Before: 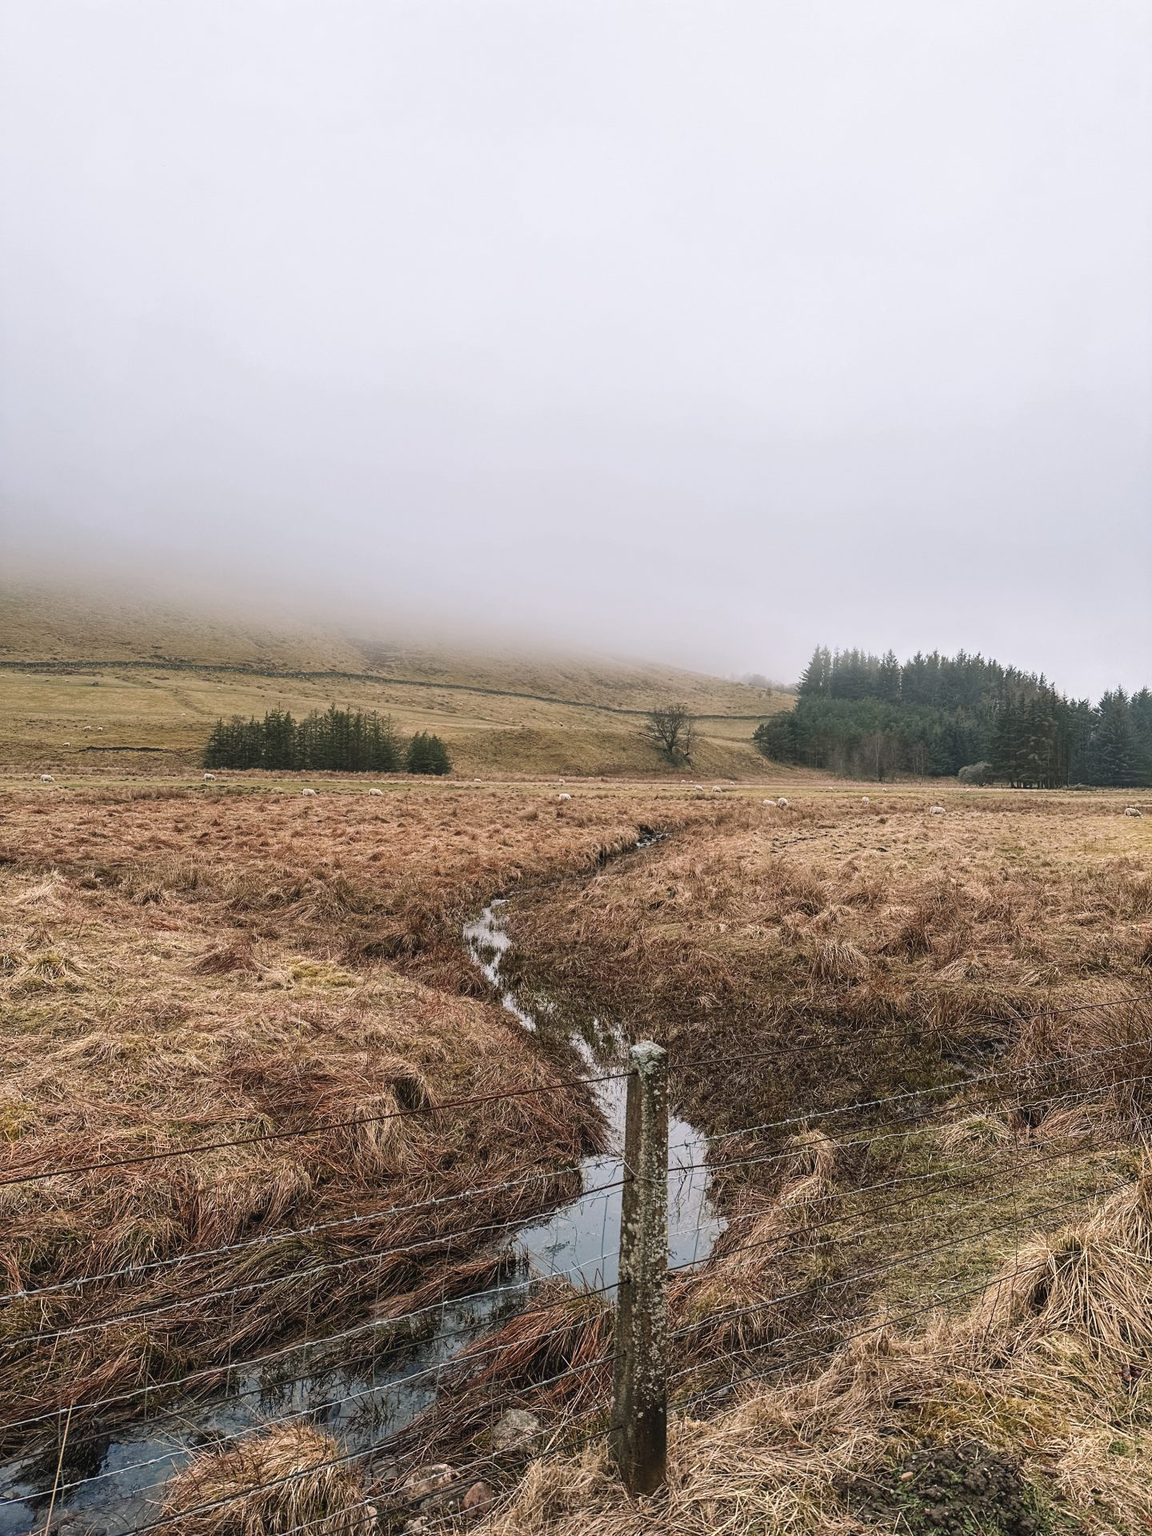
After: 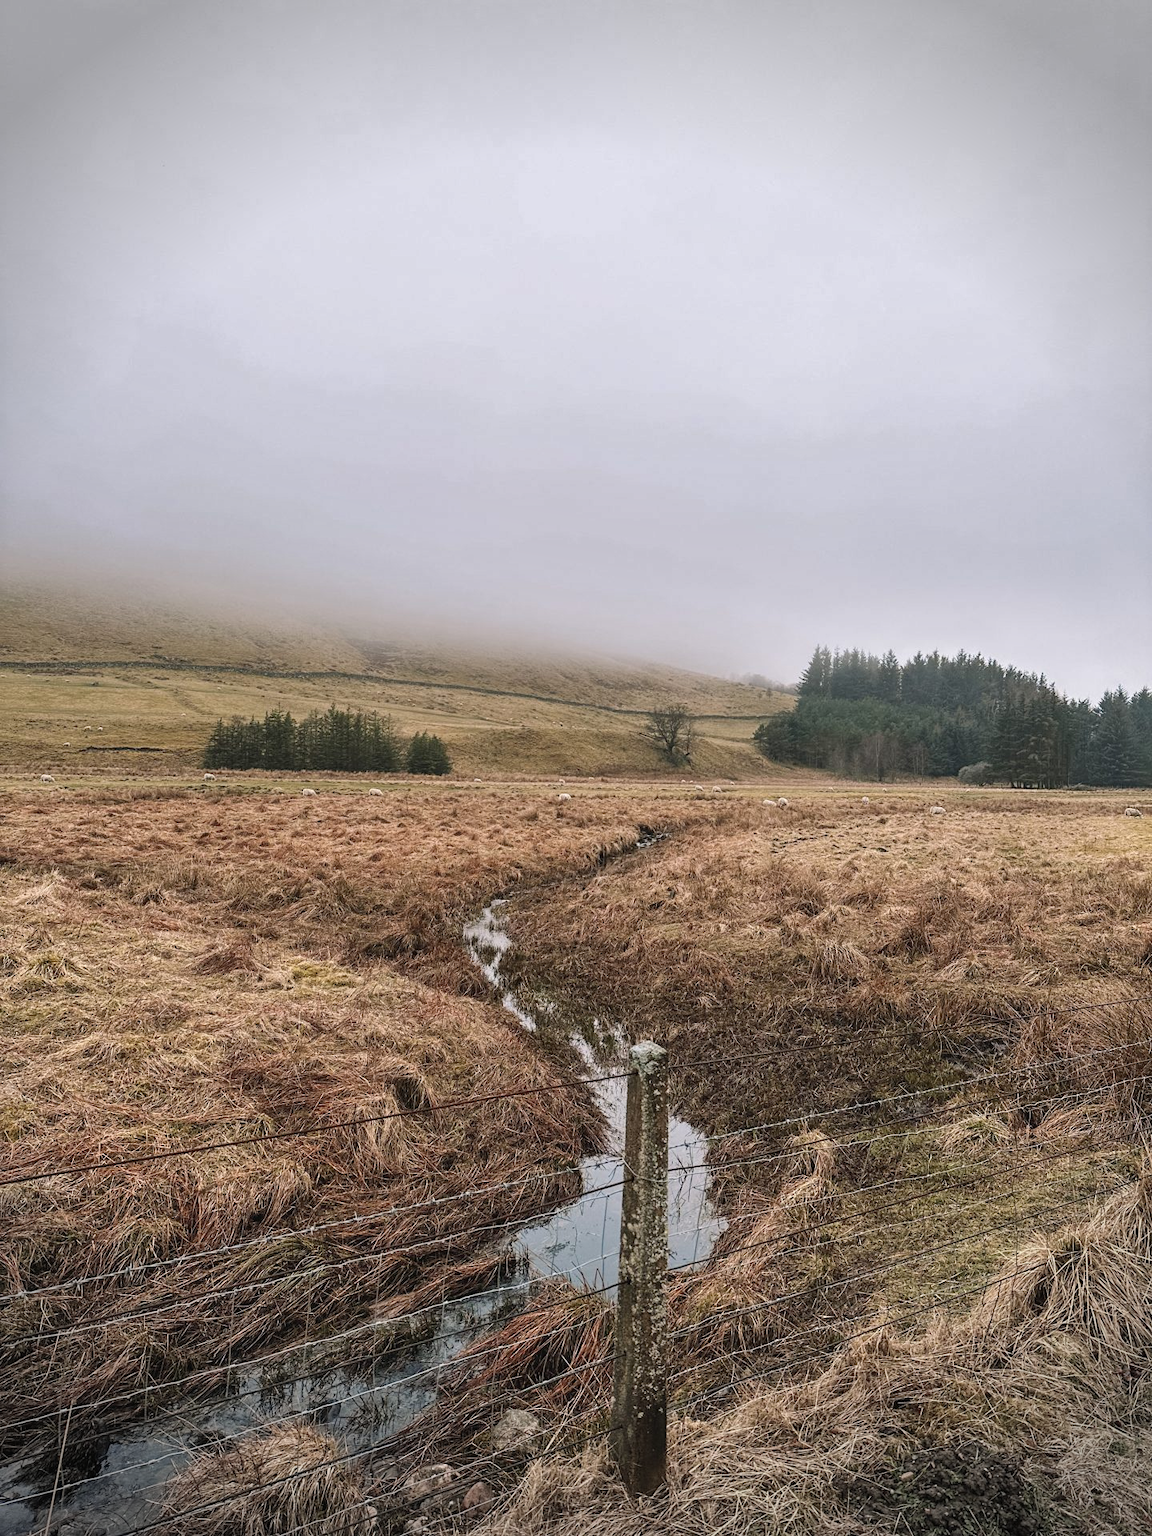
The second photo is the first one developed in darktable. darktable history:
shadows and highlights: shadows 52.5, soften with gaussian
vignetting: fall-off radius 32.39%
